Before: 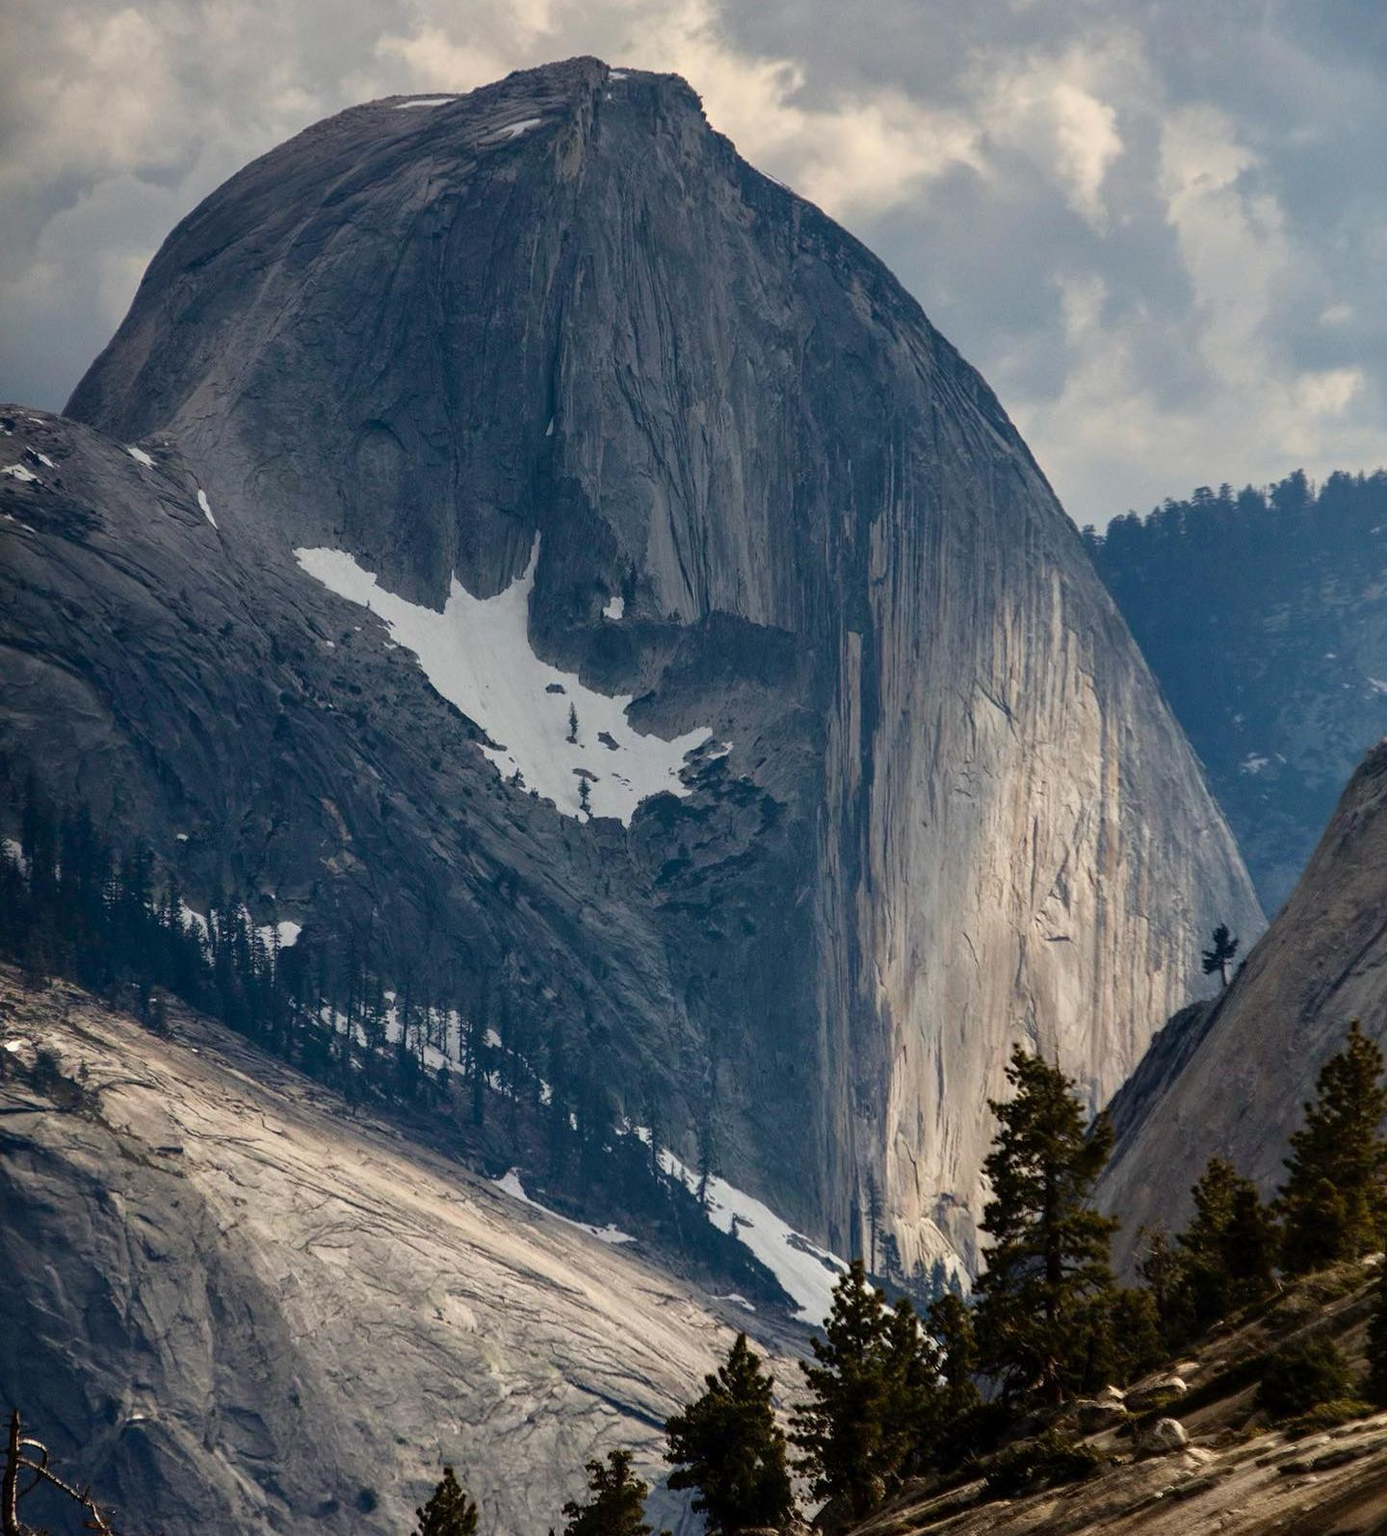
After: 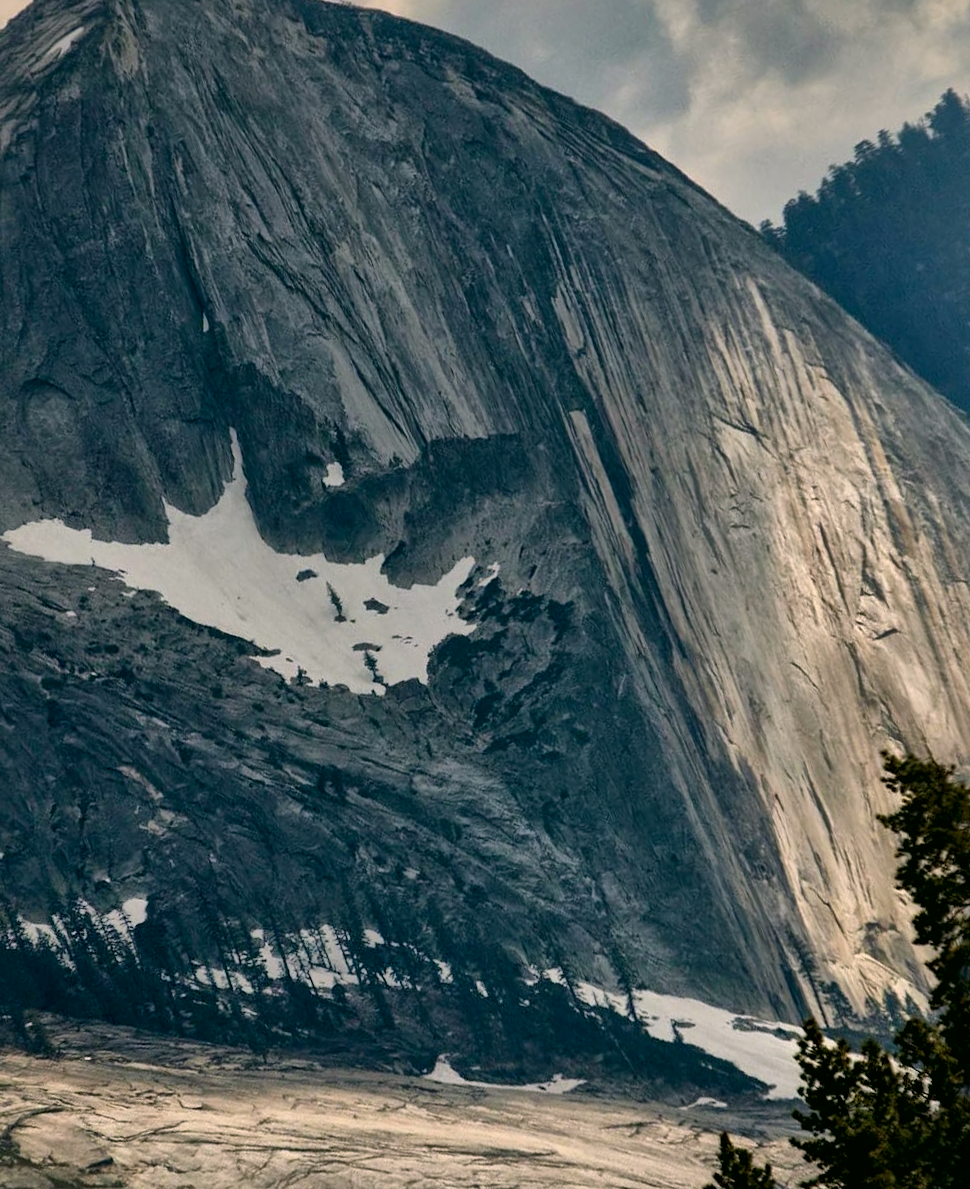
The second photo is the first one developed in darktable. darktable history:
shadows and highlights: shadows 24.31, highlights -77.78, soften with gaussian
local contrast: mode bilateral grid, contrast 20, coarseness 51, detail 179%, midtone range 0.2
exposure: black level correction 0.001, exposure -0.198 EV, compensate highlight preservation false
color correction: highlights a* 4.47, highlights b* 4.97, shadows a* -6.95, shadows b* 4.65
crop and rotate: angle 20.64°, left 6.844%, right 3.785%, bottom 1.106%
